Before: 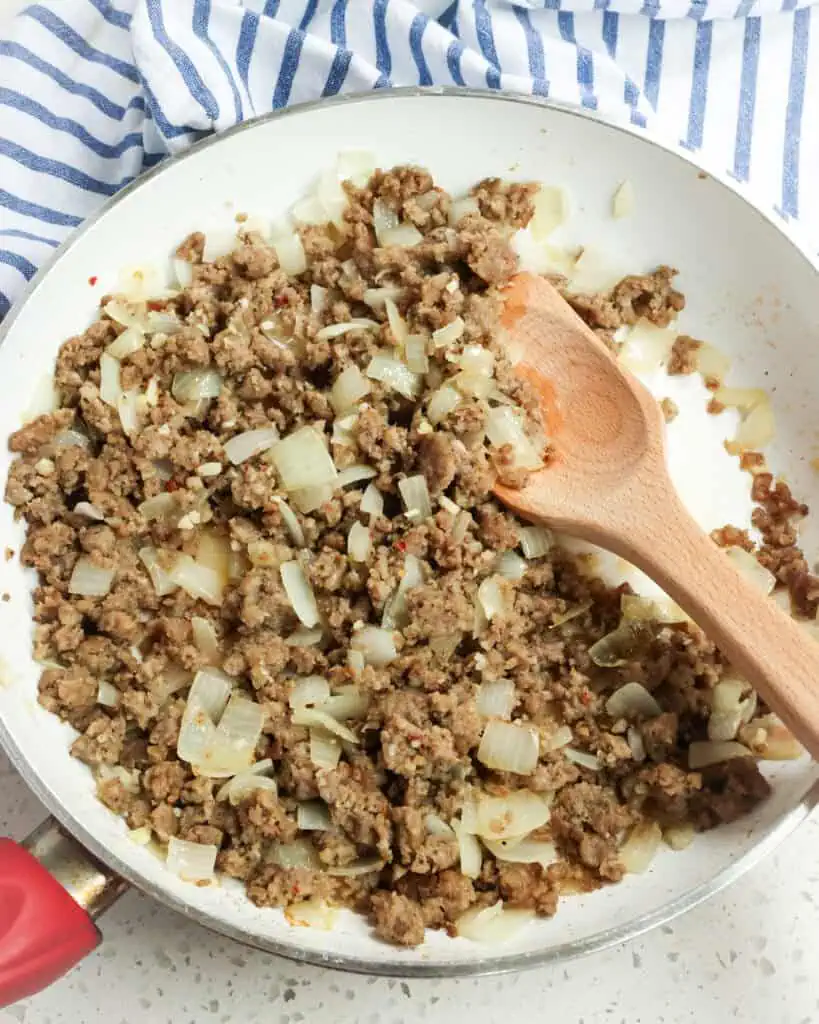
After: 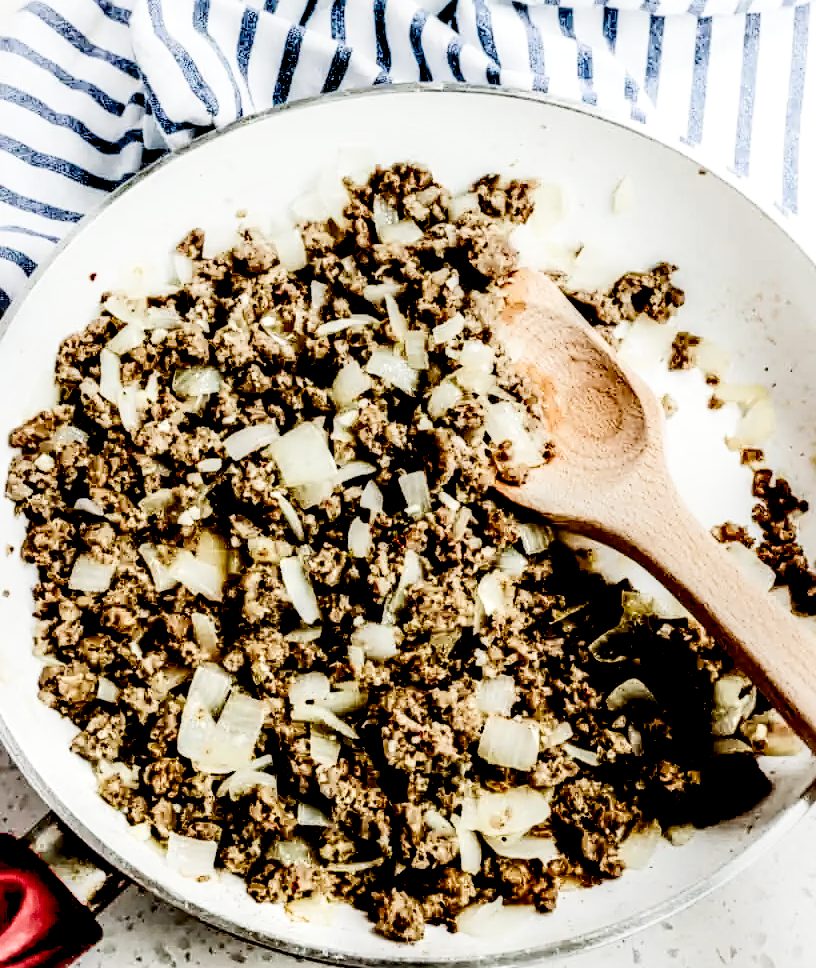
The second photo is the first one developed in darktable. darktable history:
levels: levels [0.073, 0.497, 0.972]
contrast brightness saturation: contrast 0.283
local contrast: highlights 22%, shadows 72%, detail 170%
filmic rgb: black relative exposure -5 EV, white relative exposure 3.98 EV, hardness 2.88, contrast 1.095, preserve chrominance no, color science v3 (2019), use custom middle-gray values true
tone curve: curves: ch0 [(0, 0) (0.118, 0.034) (0.182, 0.124) (0.265, 0.214) (0.504, 0.508) (0.783, 0.825) (1, 1)], color space Lab, independent channels, preserve colors none
color balance rgb: perceptual saturation grading › global saturation 13.806%, perceptual saturation grading › highlights -30.155%, perceptual saturation grading › shadows 51.874%, global vibrance 10.335%, saturation formula JzAzBz (2021)
crop: top 0.442%, right 0.264%, bottom 5.026%
sharpen: amount 0.203
